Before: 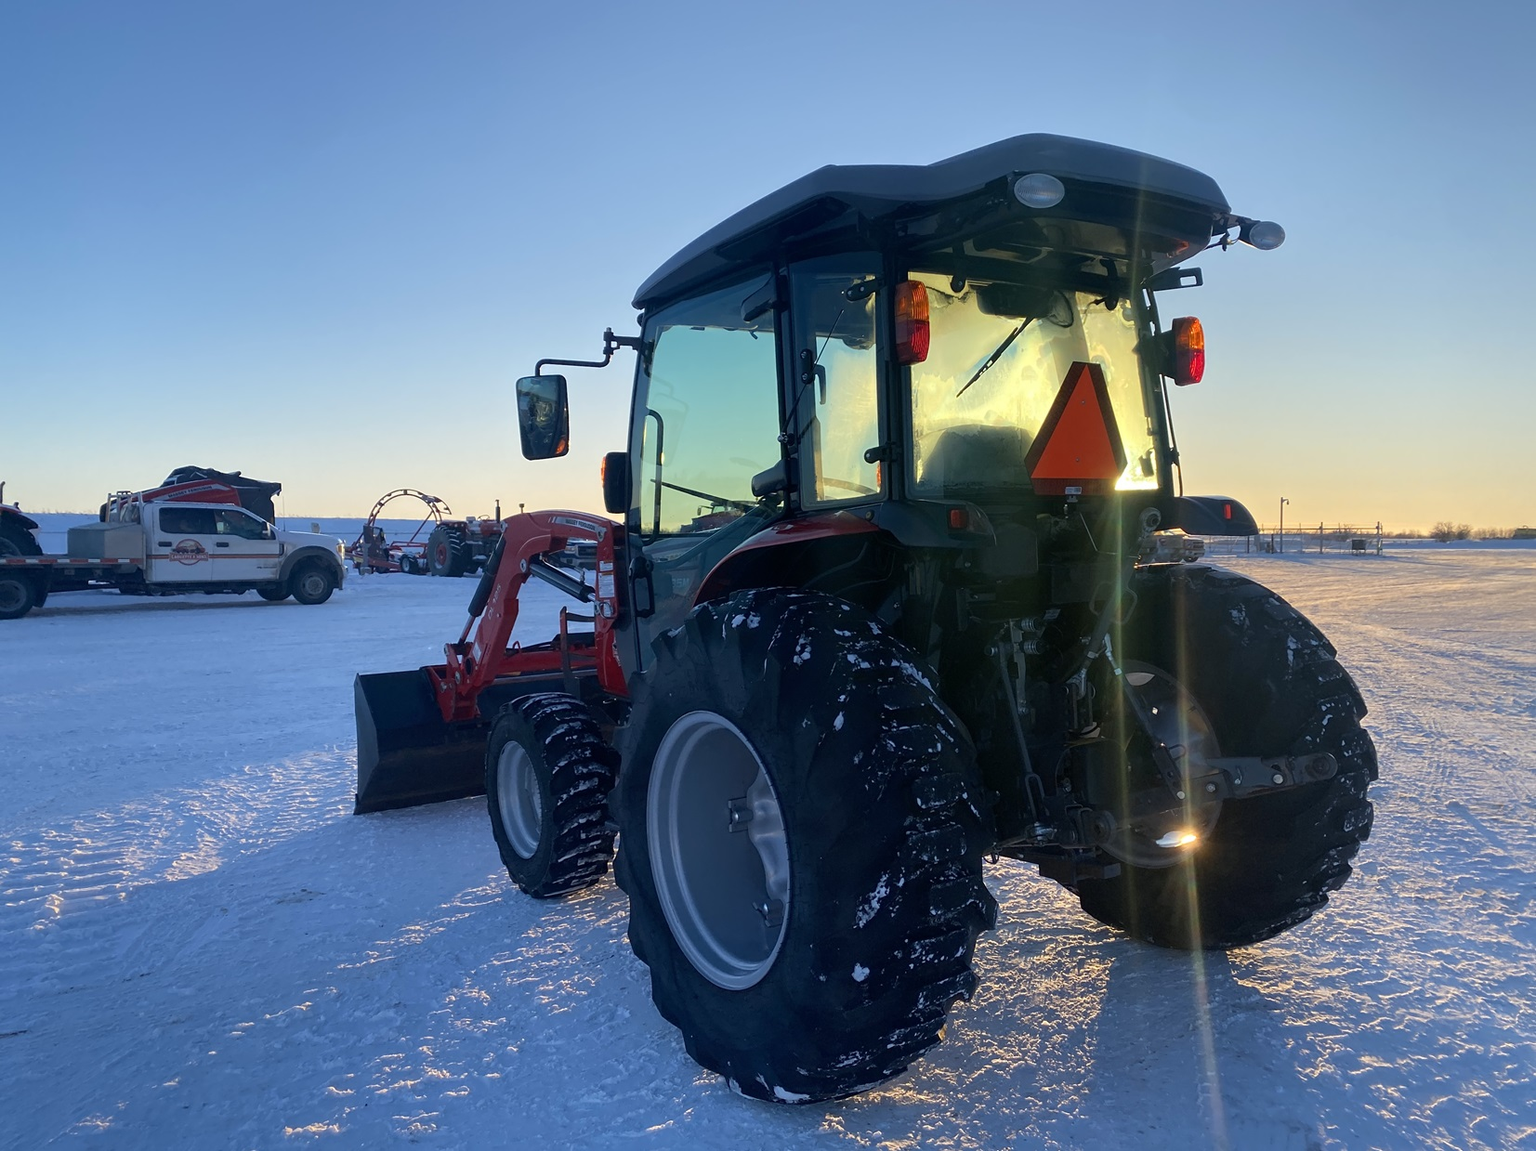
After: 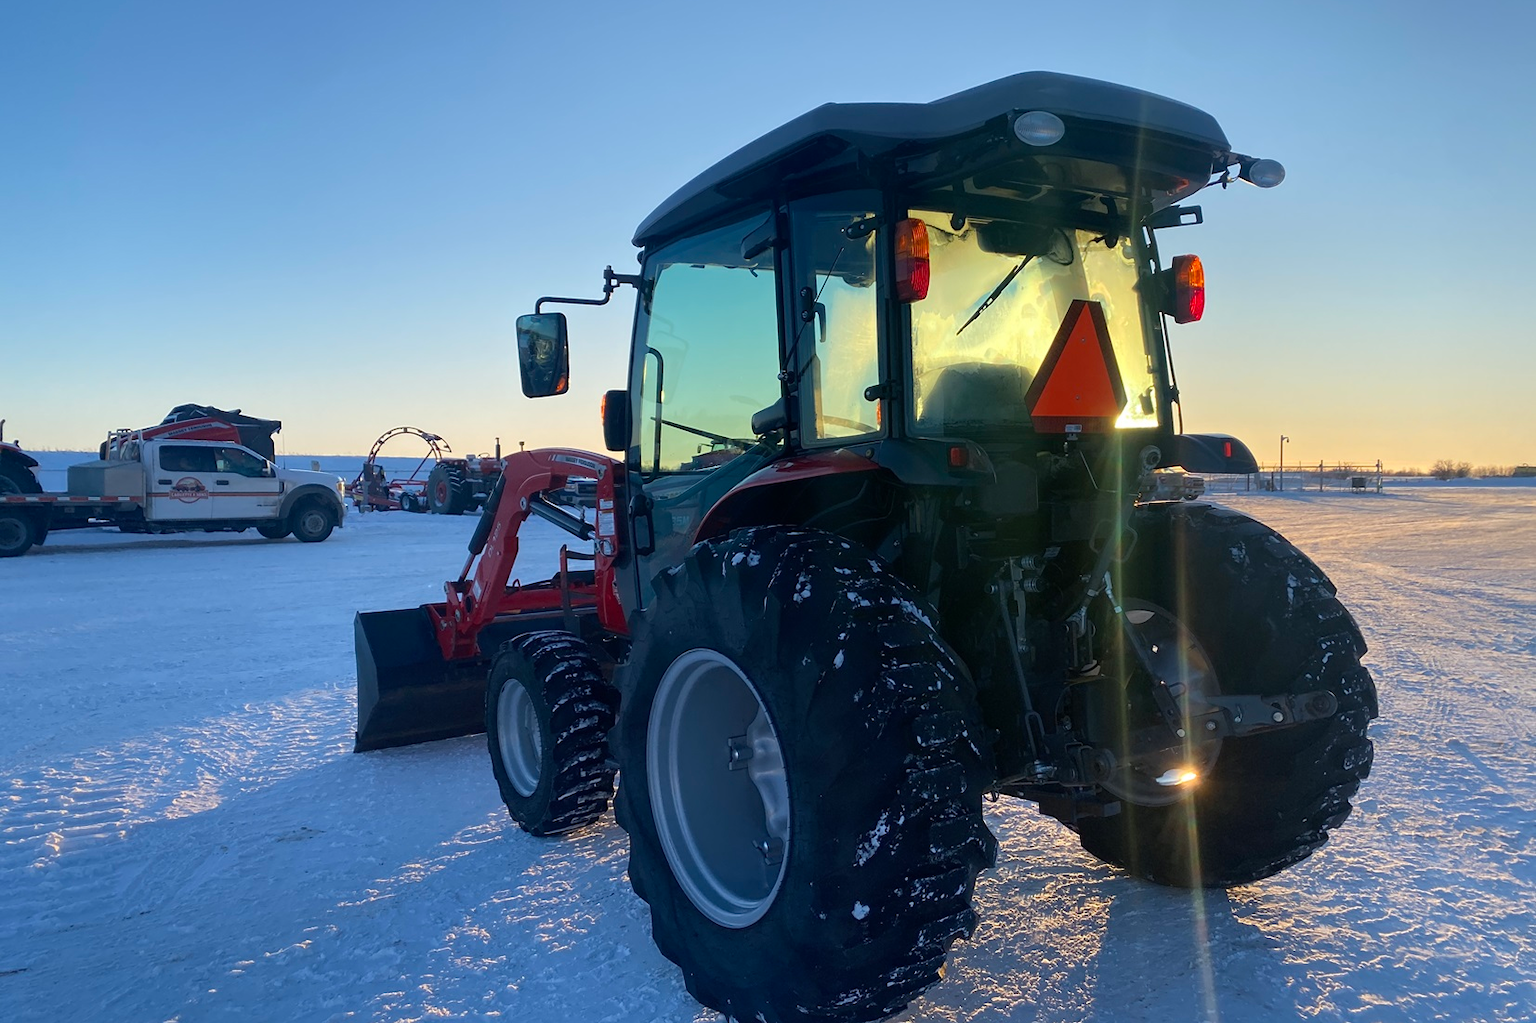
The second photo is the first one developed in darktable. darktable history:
crop and rotate: top 5.462%, bottom 5.674%
